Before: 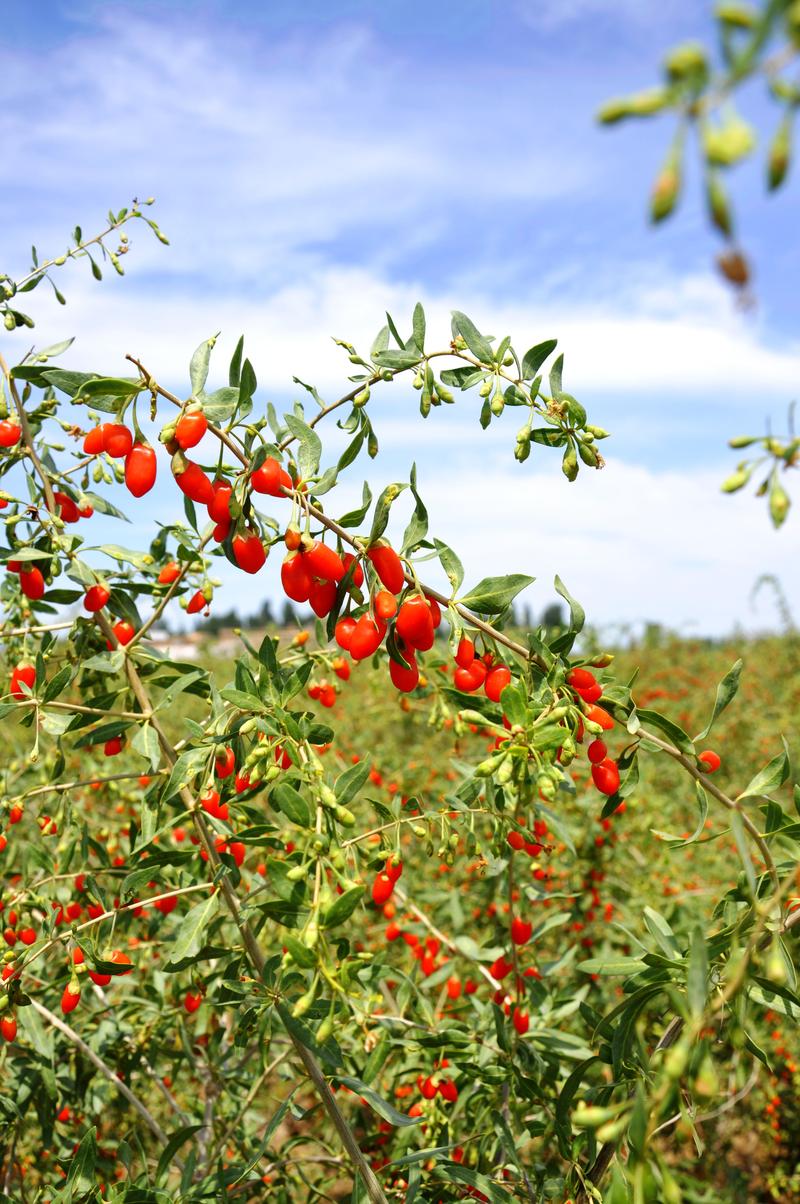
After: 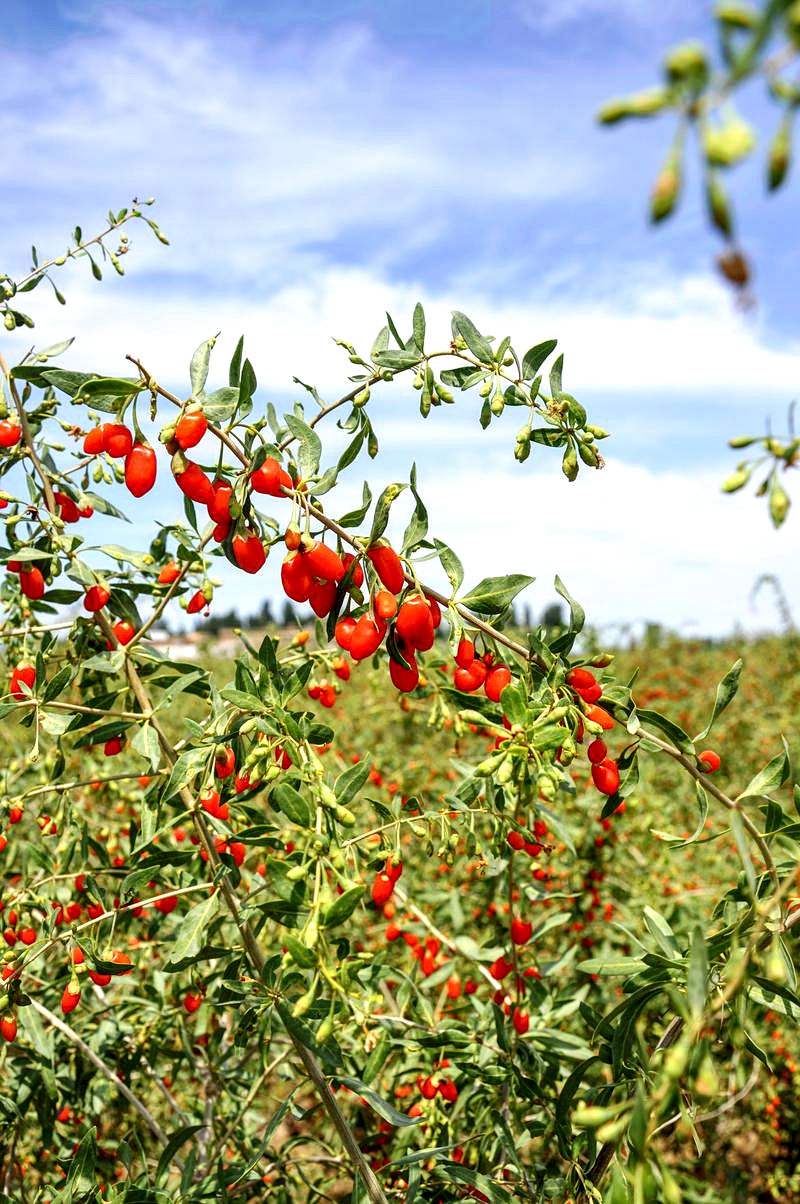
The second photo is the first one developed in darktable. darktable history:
local contrast: detail 144%
sharpen: radius 1.272, amount 0.305, threshold 0
contrast brightness saturation: contrast 0.1, brightness 0.02, saturation 0.02
